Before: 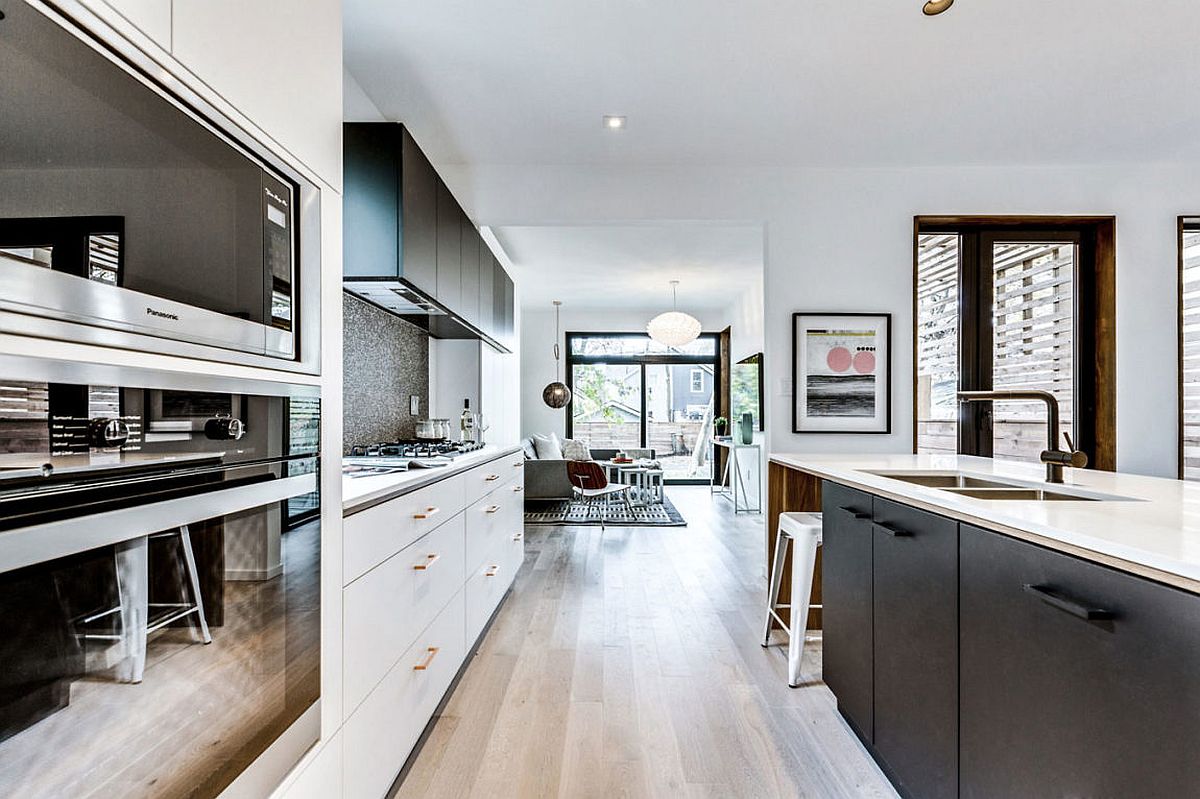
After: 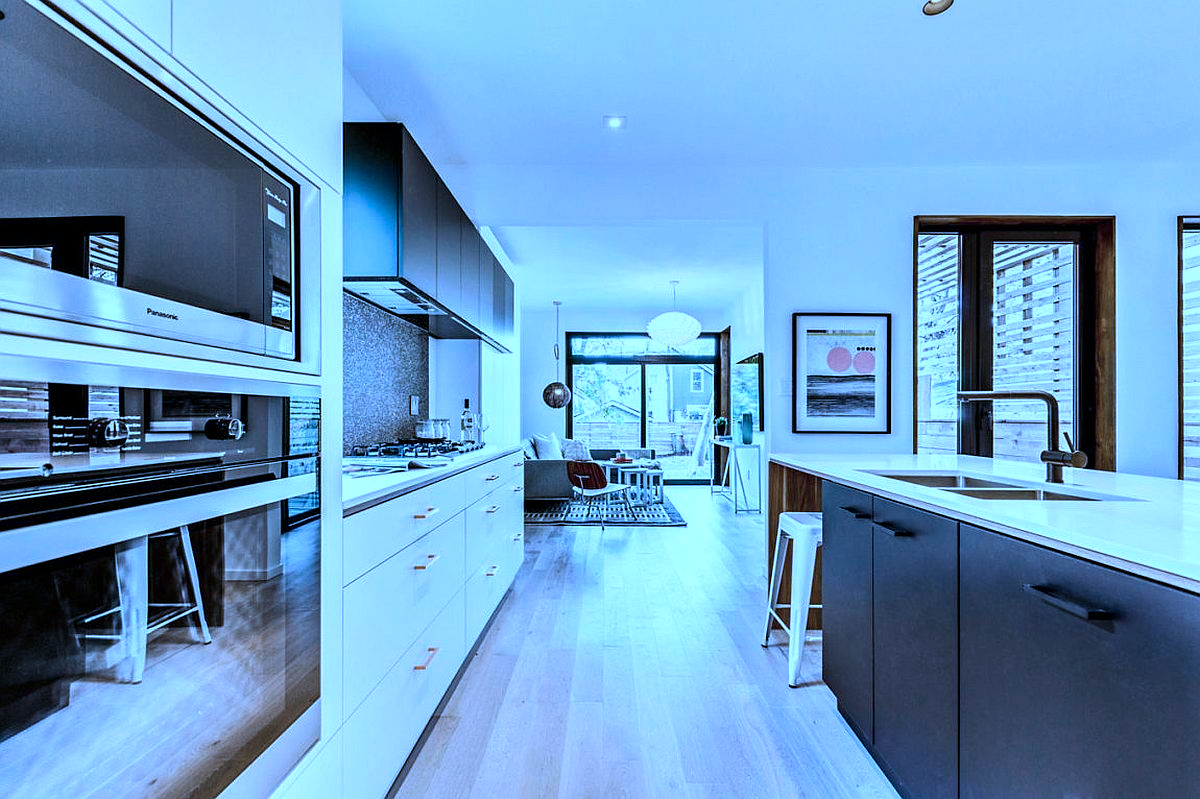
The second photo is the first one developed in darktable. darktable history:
color calibration: illuminant as shot in camera, x 0.441, y 0.414, temperature 2895.02 K, gamut compression 0.998
